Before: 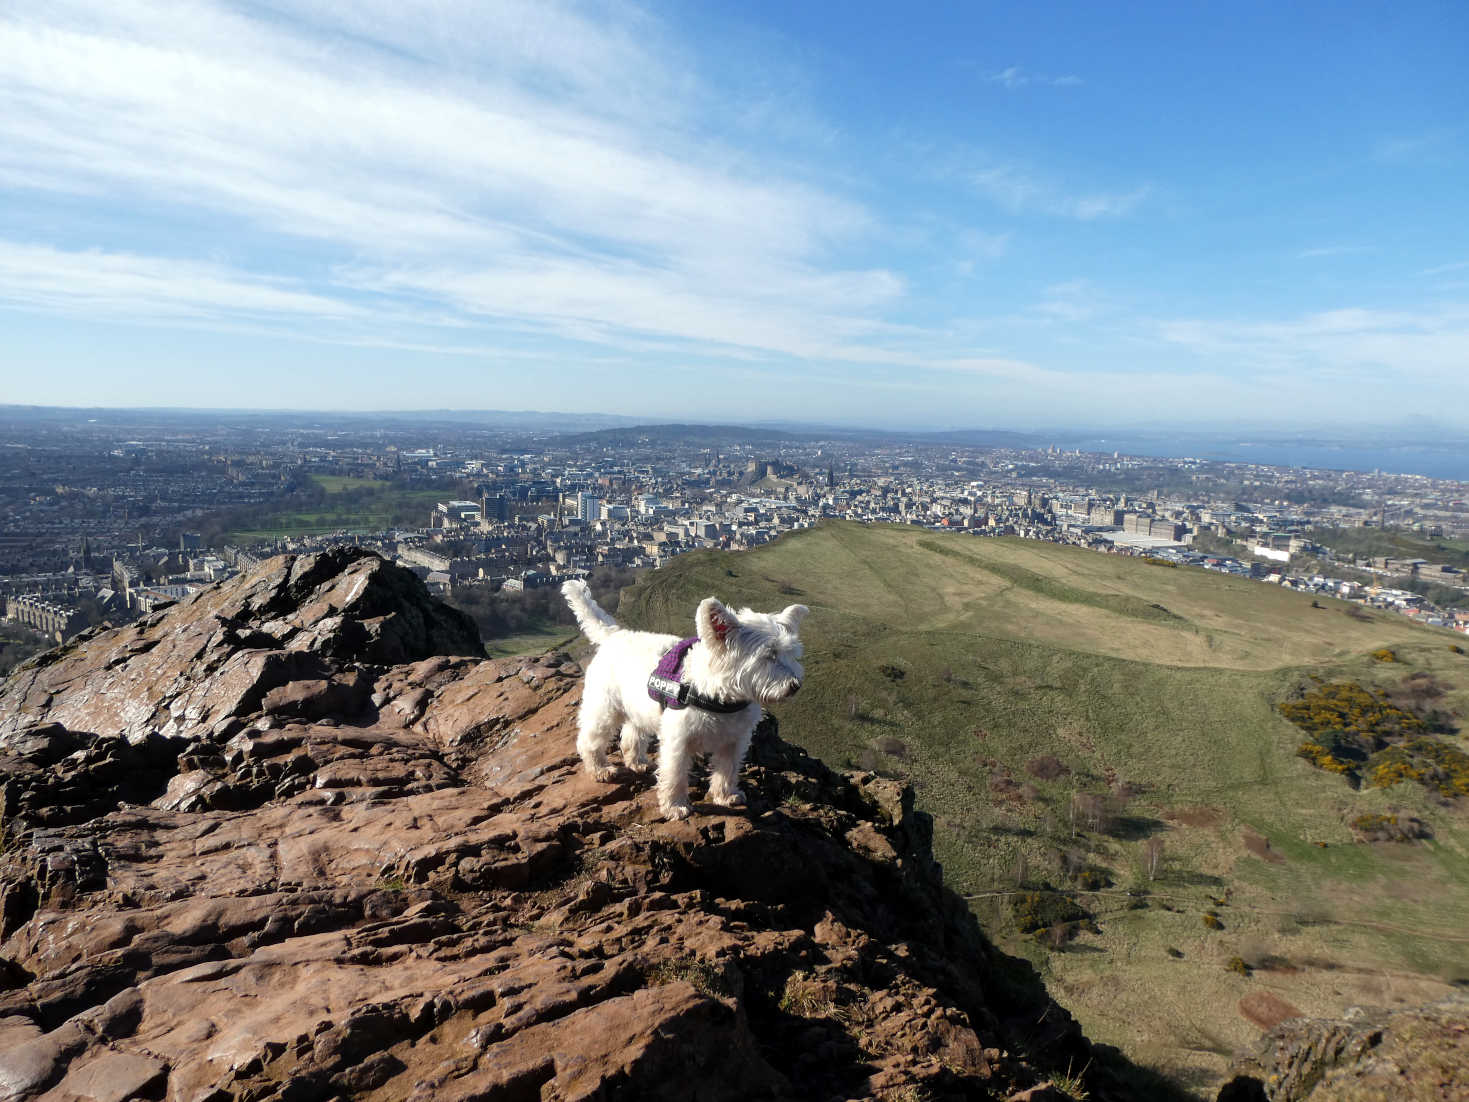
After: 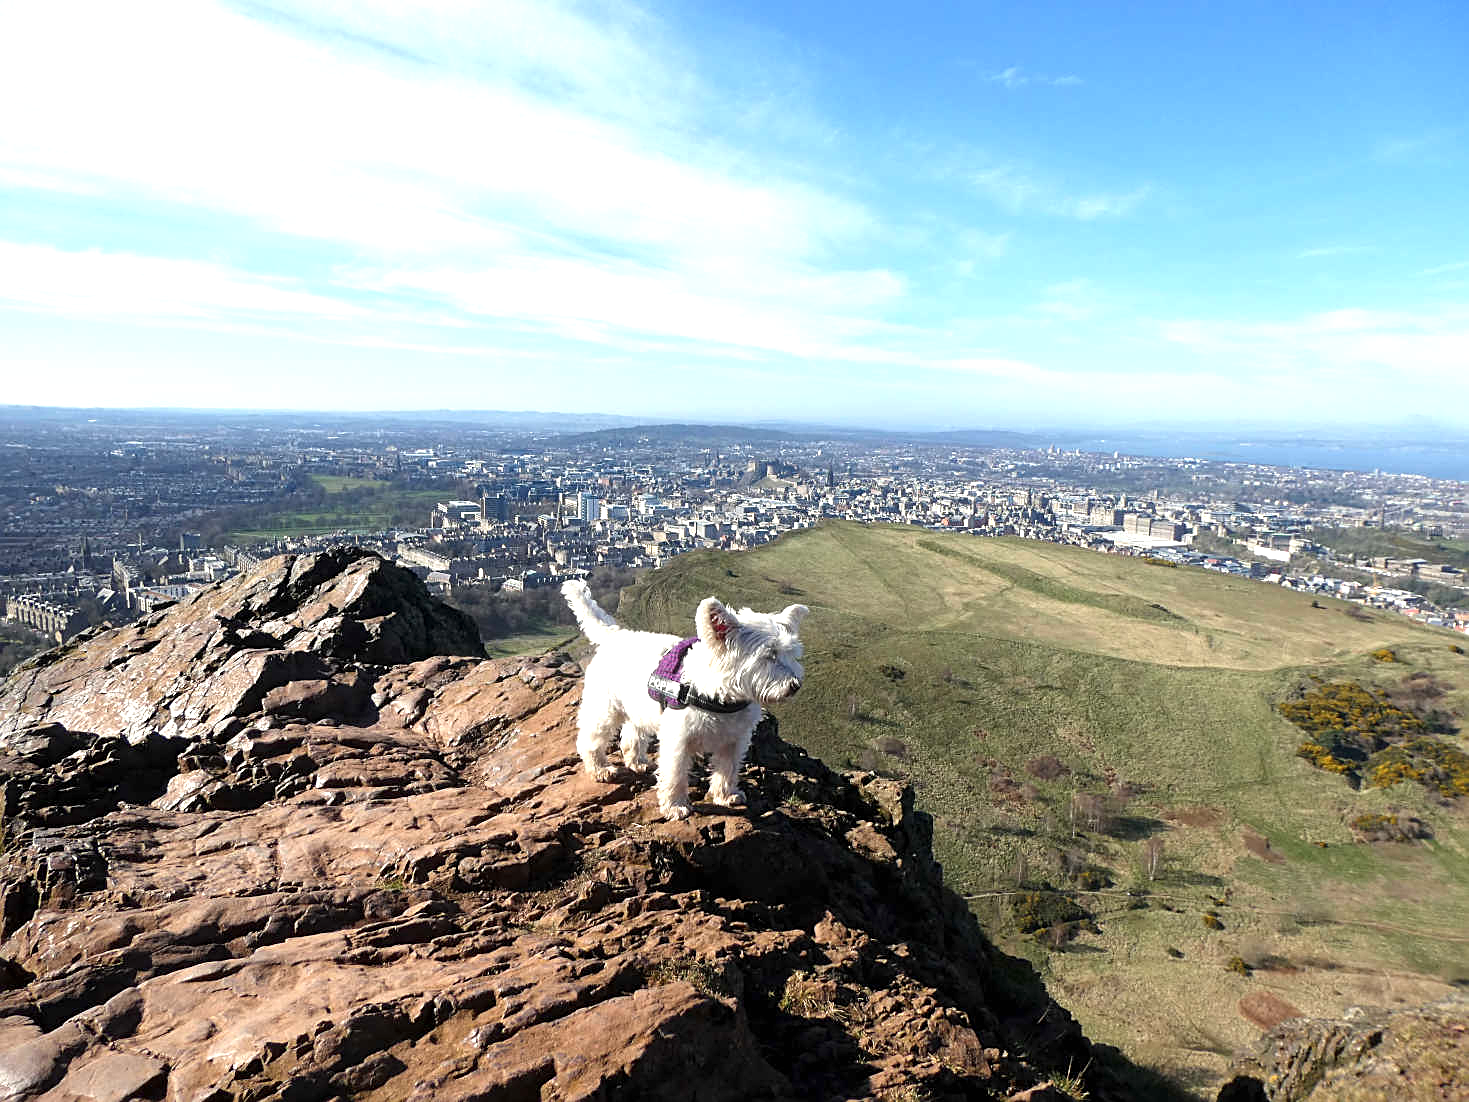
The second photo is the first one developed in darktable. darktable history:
exposure: black level correction 0, exposure 0.68 EV, compensate exposure bias true, compensate highlight preservation false
sharpen: on, module defaults
